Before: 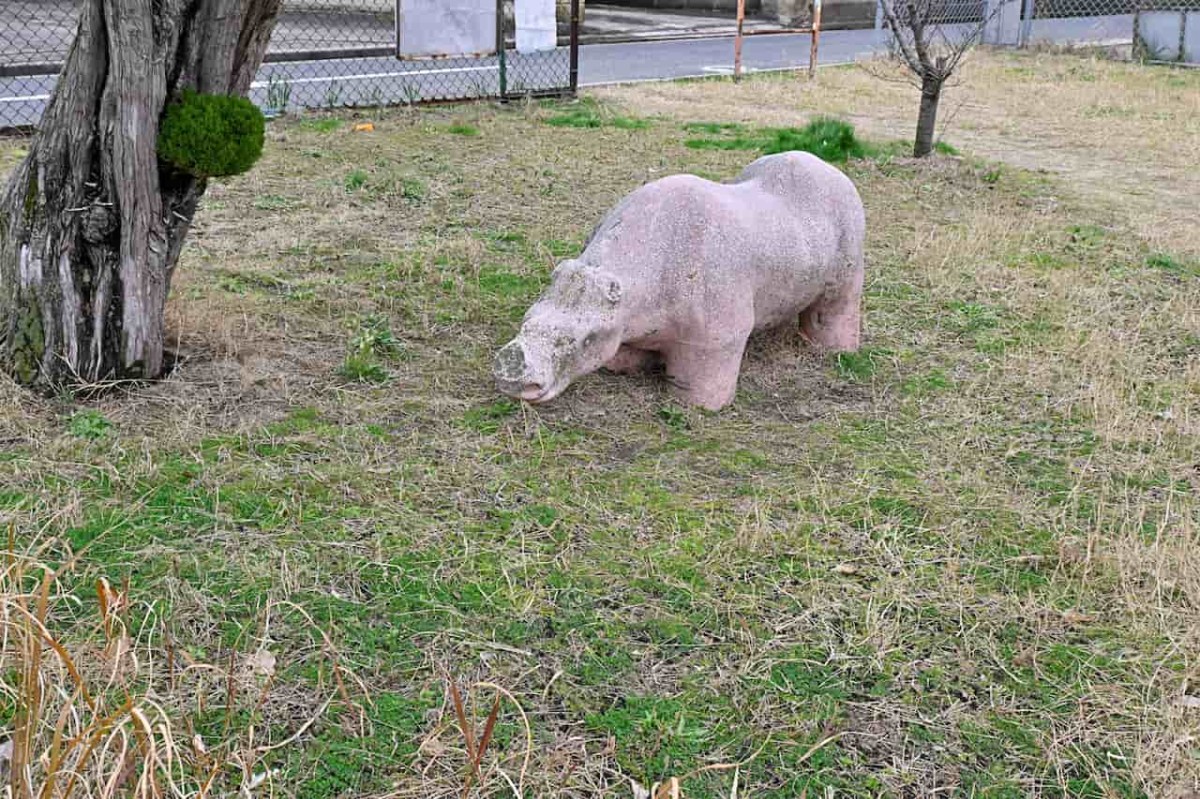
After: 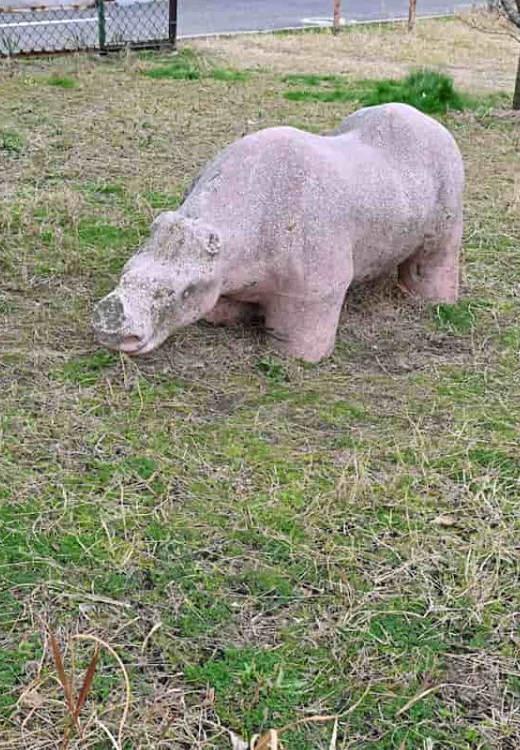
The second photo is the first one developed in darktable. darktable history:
crop: left 33.452%, top 6.025%, right 23.155%
tone equalizer: on, module defaults
